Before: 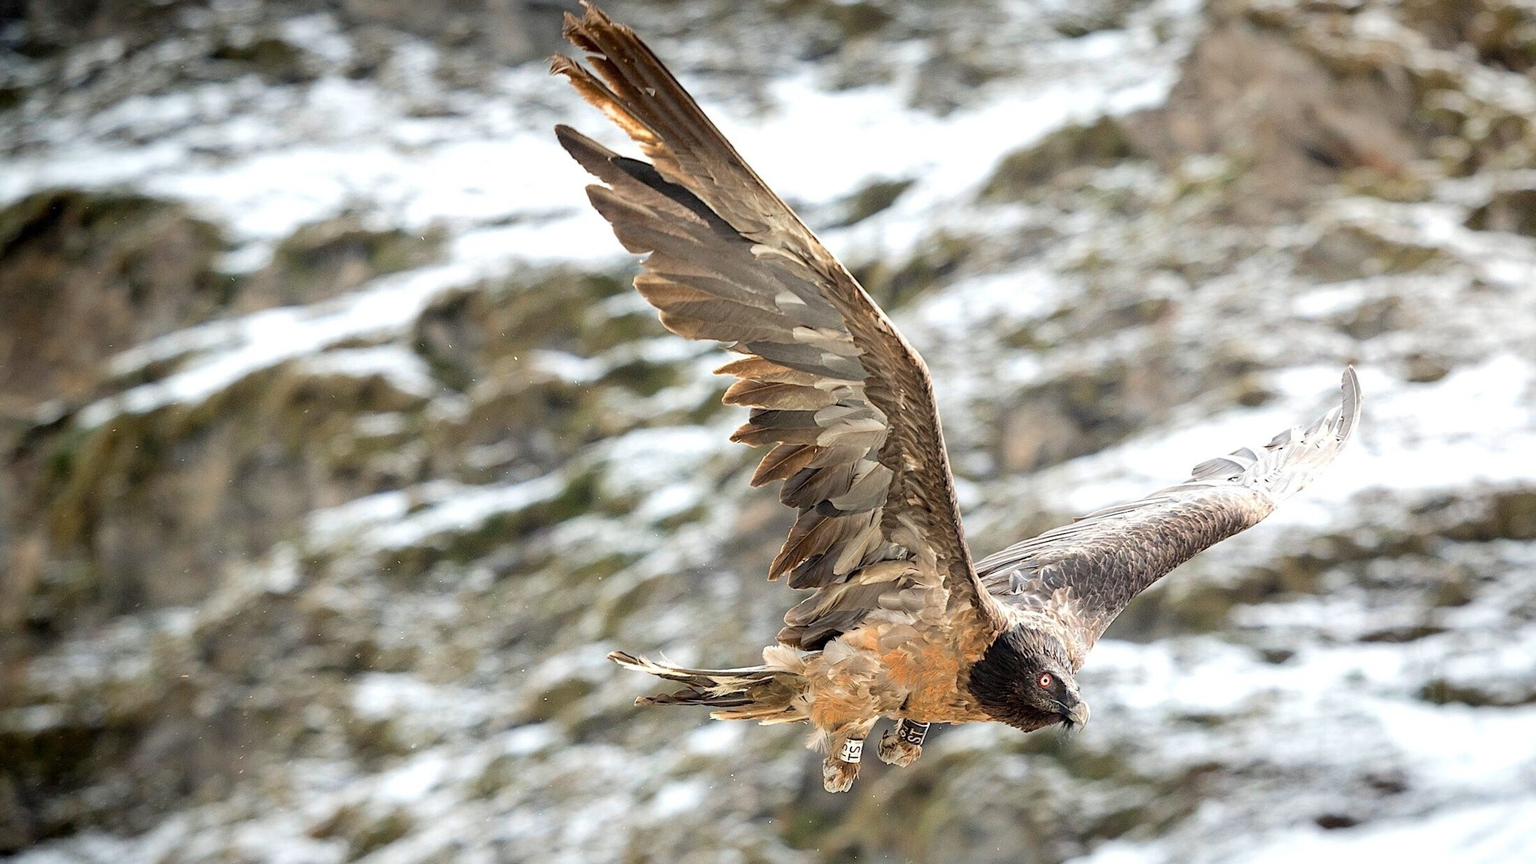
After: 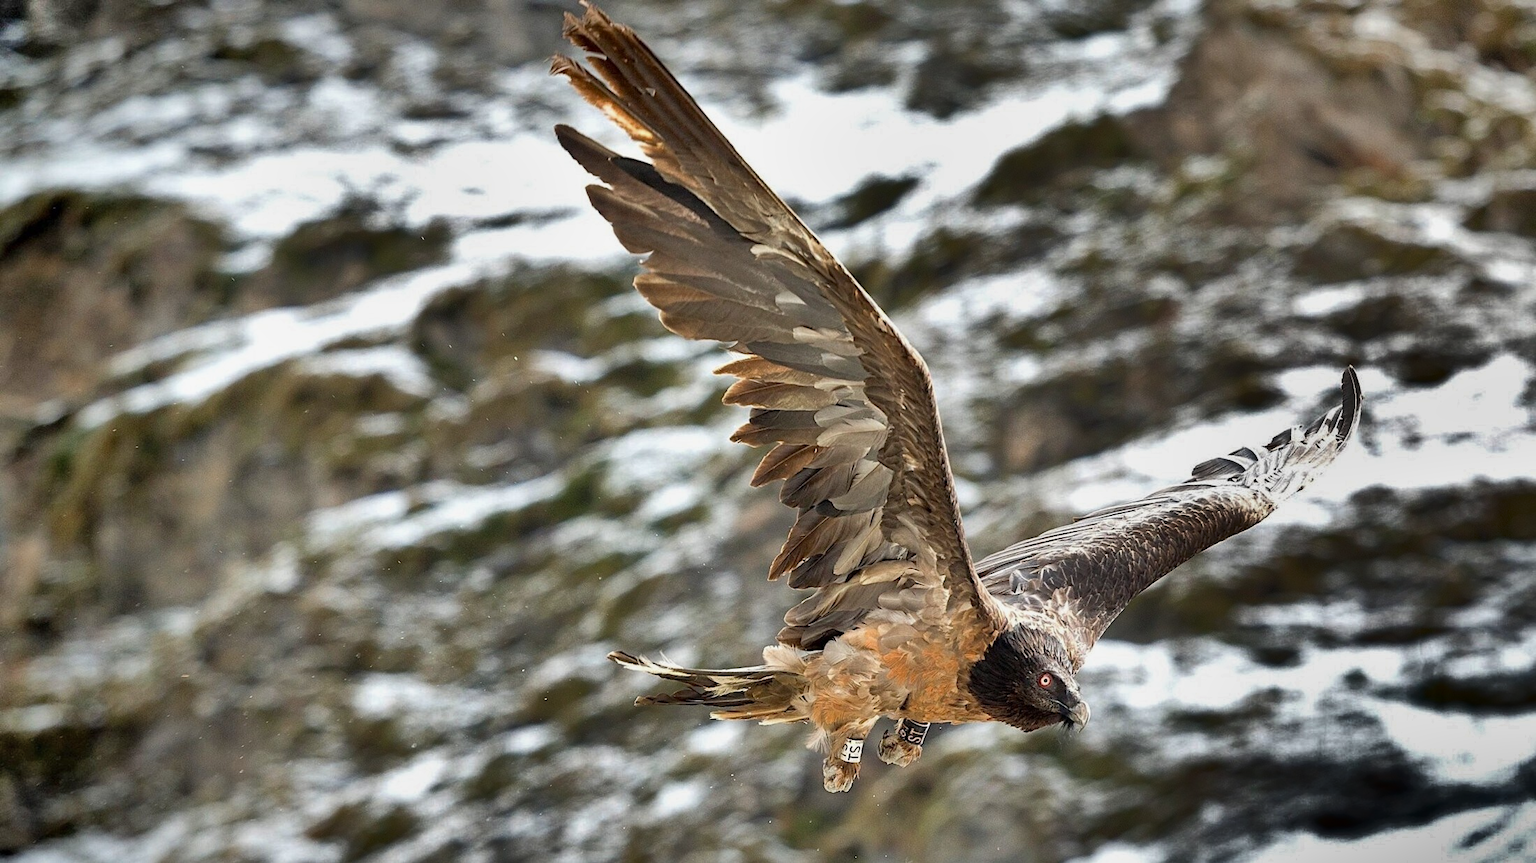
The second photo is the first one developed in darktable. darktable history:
shadows and highlights: radius 123.29, shadows 99.23, white point adjustment -2.83, highlights -99.21, highlights color adjustment 32.91%, soften with gaussian
